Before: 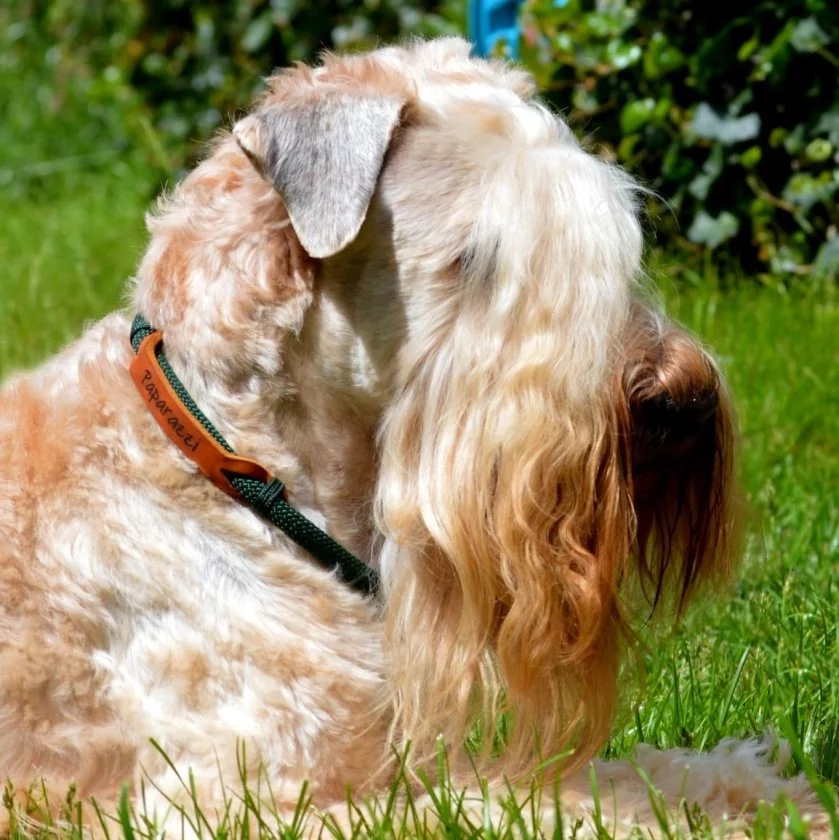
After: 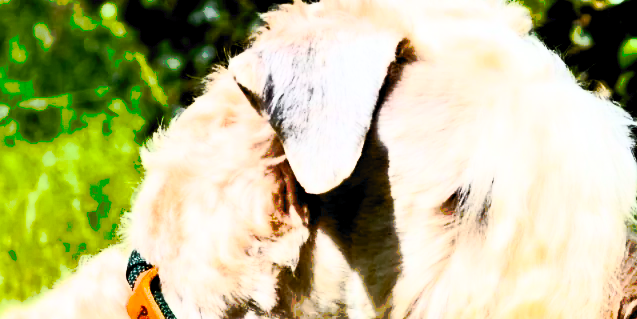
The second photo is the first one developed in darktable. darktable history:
exposure: black level correction 0.028, exposure -0.079 EV, compensate exposure bias true, compensate highlight preservation false
tone equalizer: -8 EV -0.771 EV, -7 EV -0.666 EV, -6 EV -0.619 EV, -5 EV -0.399 EV, -3 EV 0.38 EV, -2 EV 0.6 EV, -1 EV 0.681 EV, +0 EV 0.771 EV, edges refinement/feathering 500, mask exposure compensation -1.57 EV, preserve details no
contrast brightness saturation: contrast 0.607, brightness 0.36, saturation 0.148
shadows and highlights: on, module defaults
crop: left 0.517%, top 7.637%, right 23.487%, bottom 54.363%
filmic rgb: middle gray luminance 12.82%, black relative exposure -10.15 EV, white relative exposure 3.47 EV, threshold 2.94 EV, target black luminance 0%, hardness 5.8, latitude 44.9%, contrast 1.22, highlights saturation mix 5.53%, shadows ↔ highlights balance 27.59%, enable highlight reconstruction true
tone curve: curves: ch0 [(0, 0) (0.003, 0.003) (0.011, 0.01) (0.025, 0.023) (0.044, 0.042) (0.069, 0.065) (0.1, 0.094) (0.136, 0.127) (0.177, 0.166) (0.224, 0.211) (0.277, 0.26) (0.335, 0.315) (0.399, 0.375) (0.468, 0.44) (0.543, 0.658) (0.623, 0.718) (0.709, 0.782) (0.801, 0.851) (0.898, 0.923) (1, 1)], preserve colors none
